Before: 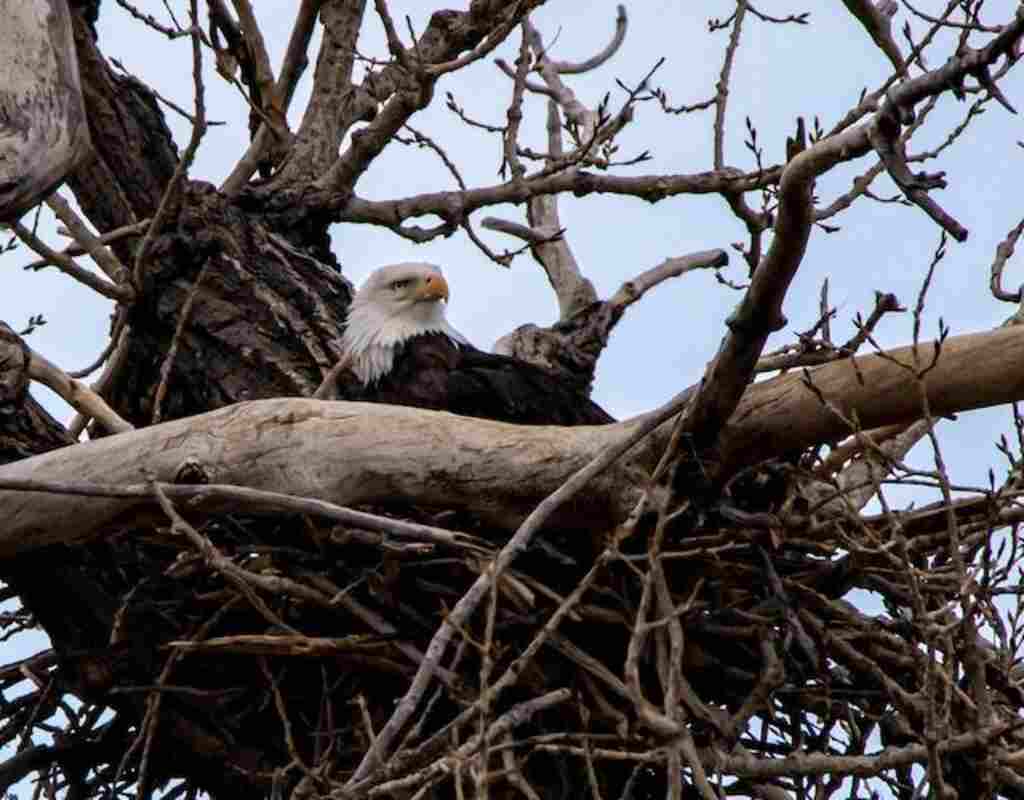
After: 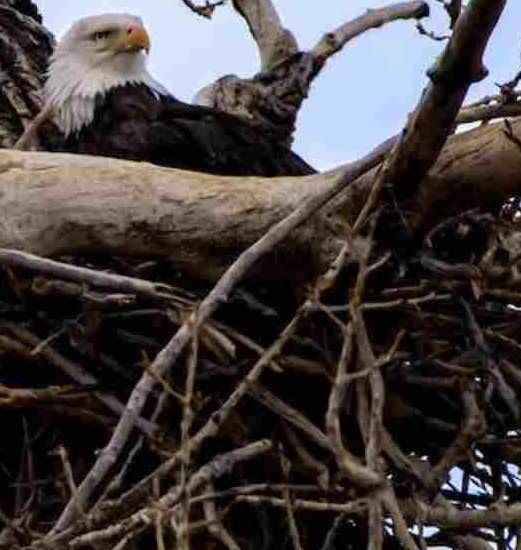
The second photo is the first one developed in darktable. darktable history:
crop and rotate: left 29.237%, top 31.152%, right 19.807%
color contrast: green-magenta contrast 0.85, blue-yellow contrast 1.25, unbound 0
